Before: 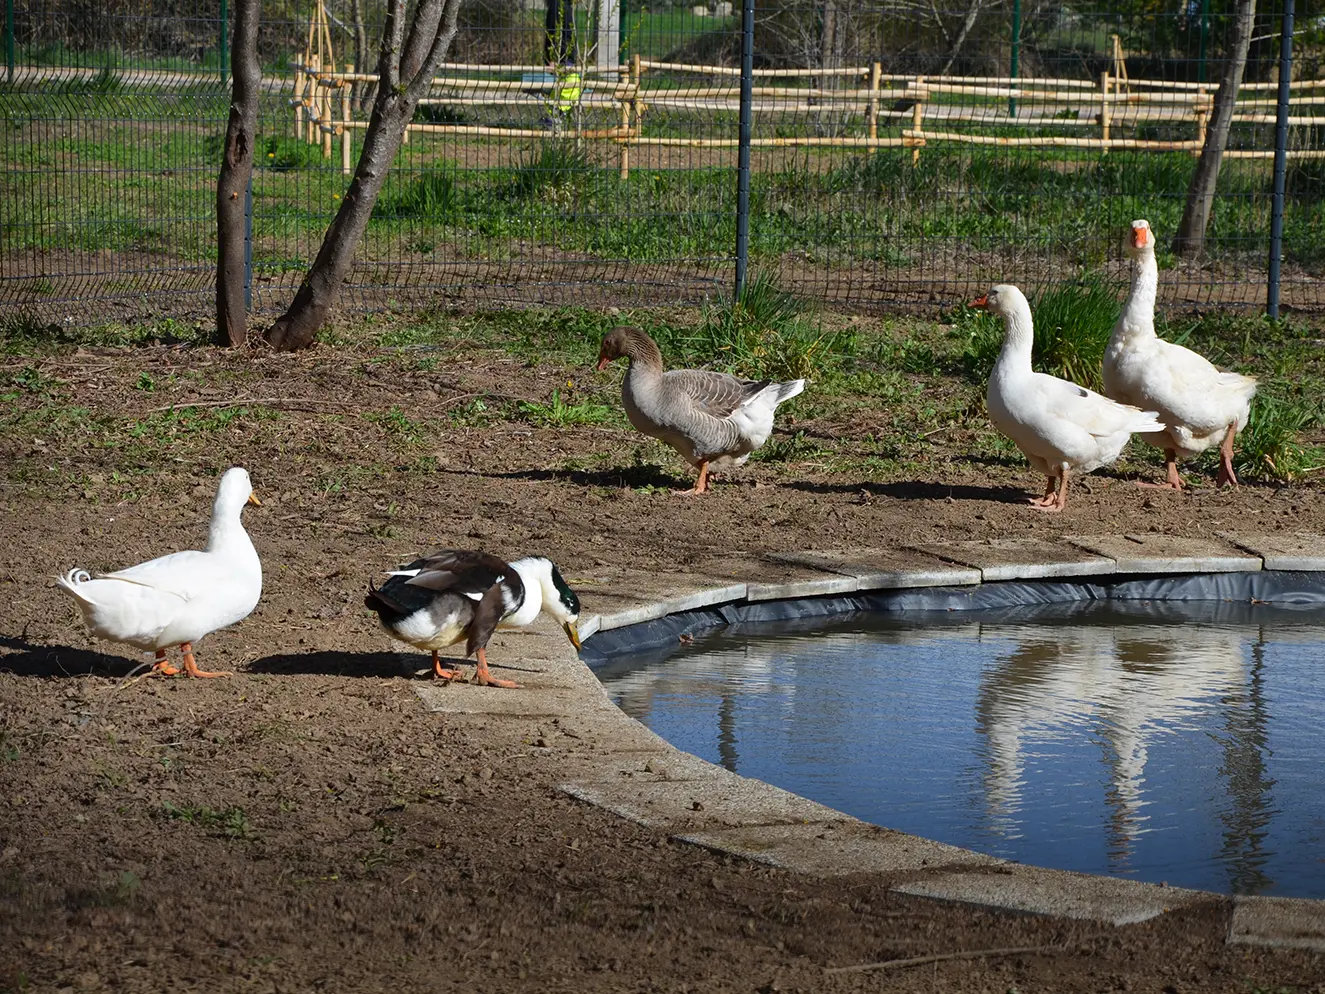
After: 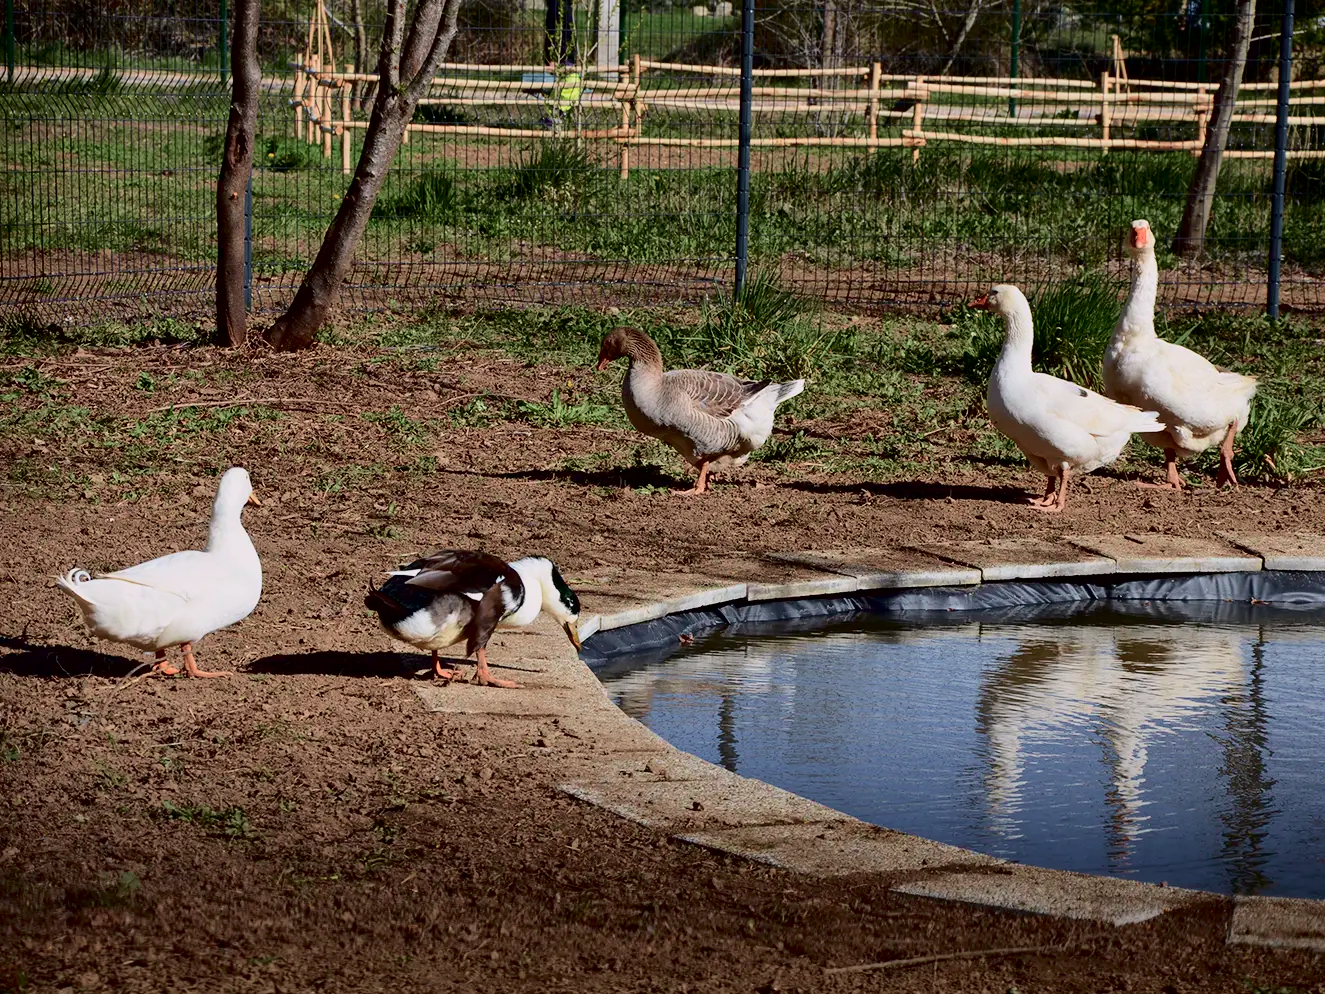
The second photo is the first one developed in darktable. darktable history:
exposure: black level correction 0.004, exposure 0.016 EV, compensate highlight preservation false
tone curve: curves: ch0 [(0, 0) (0.049, 0.01) (0.154, 0.081) (0.491, 0.519) (0.748, 0.765) (1, 0.919)]; ch1 [(0, 0) (0.172, 0.123) (0.317, 0.272) (0.401, 0.422) (0.489, 0.496) (0.531, 0.557) (0.615, 0.612) (0.741, 0.783) (1, 1)]; ch2 [(0, 0) (0.411, 0.424) (0.483, 0.478) (0.544, 0.56) (0.686, 0.638) (1, 1)], color space Lab, independent channels, preserve colors none
